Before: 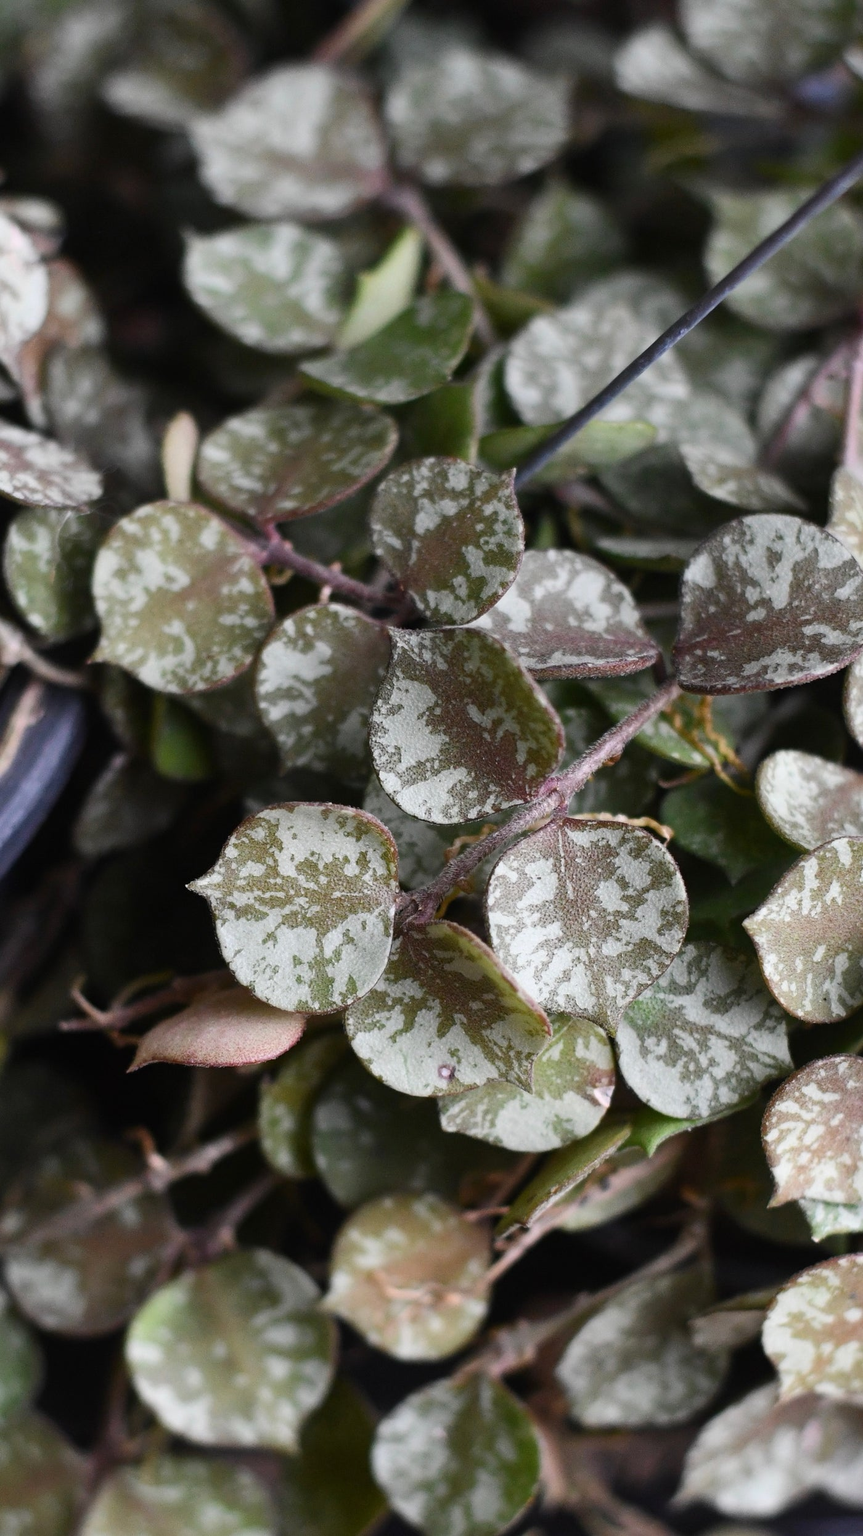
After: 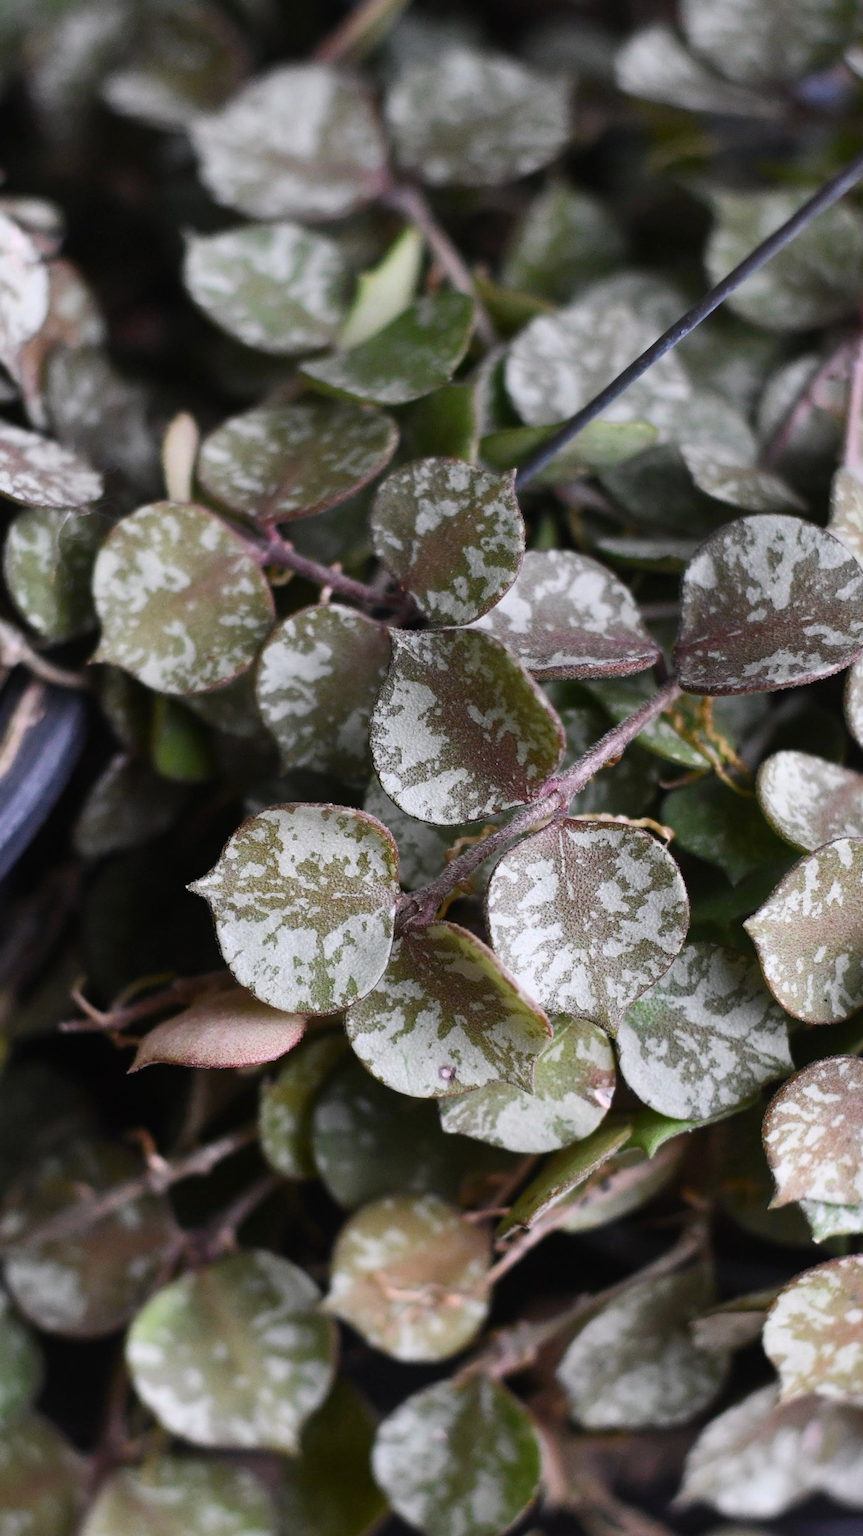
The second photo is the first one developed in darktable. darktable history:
crop: bottom 0.071%
white balance: red 1.009, blue 1.027
